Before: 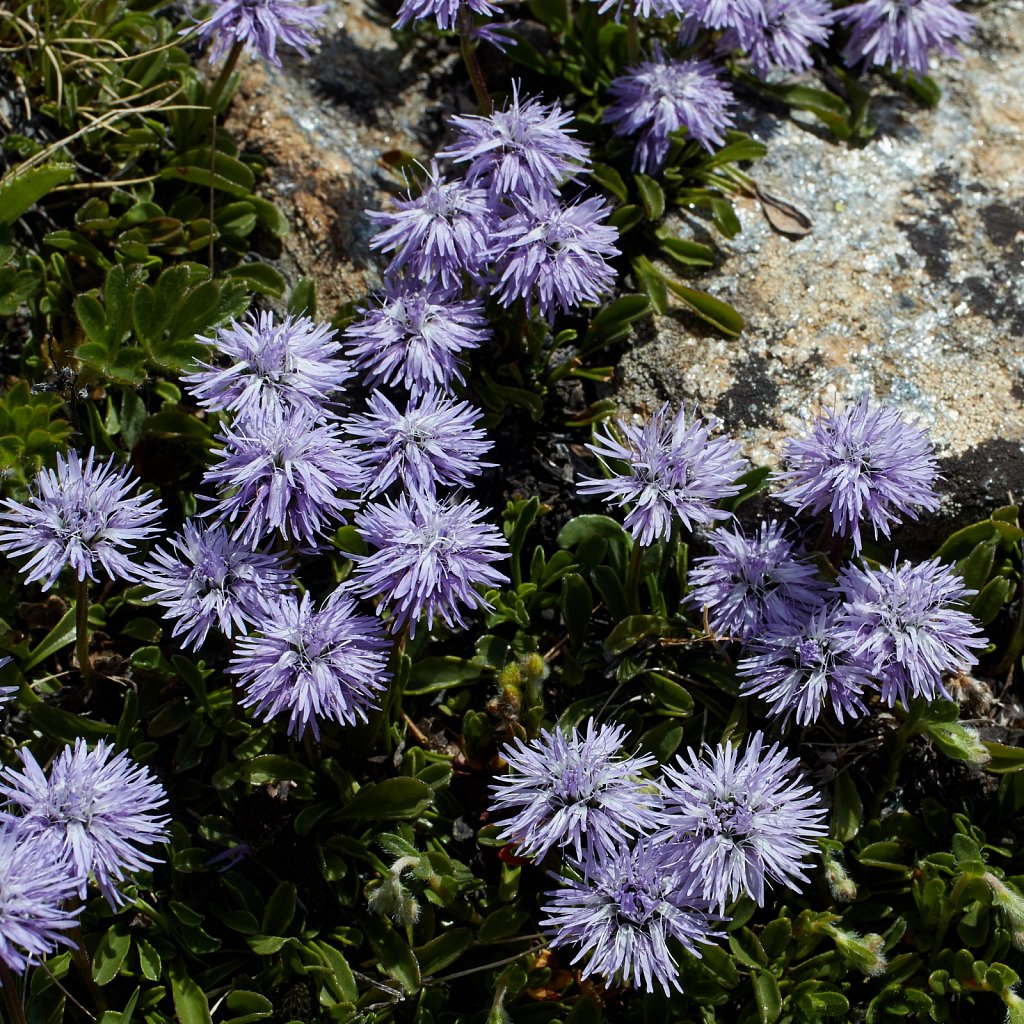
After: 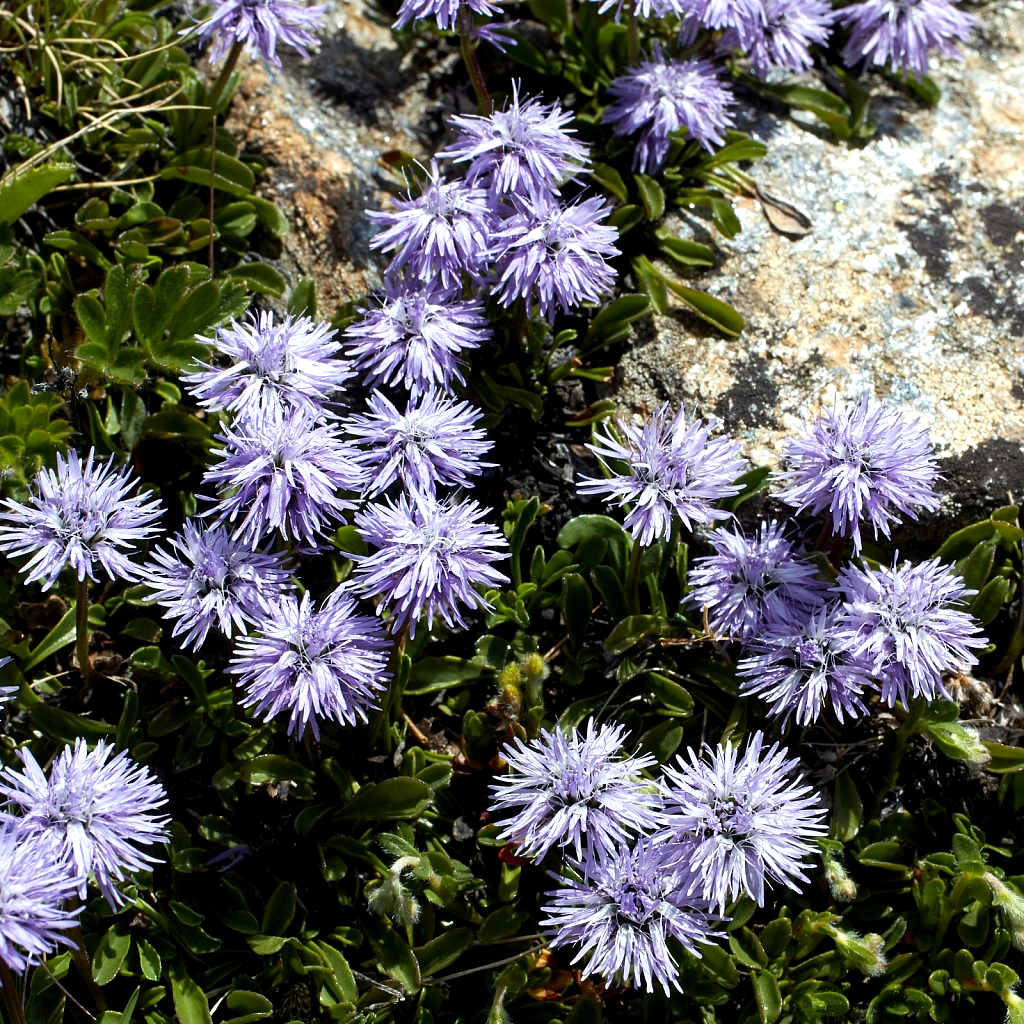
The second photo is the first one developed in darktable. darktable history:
exposure: black level correction 0.002, exposure 0.676 EV, compensate highlight preservation false
